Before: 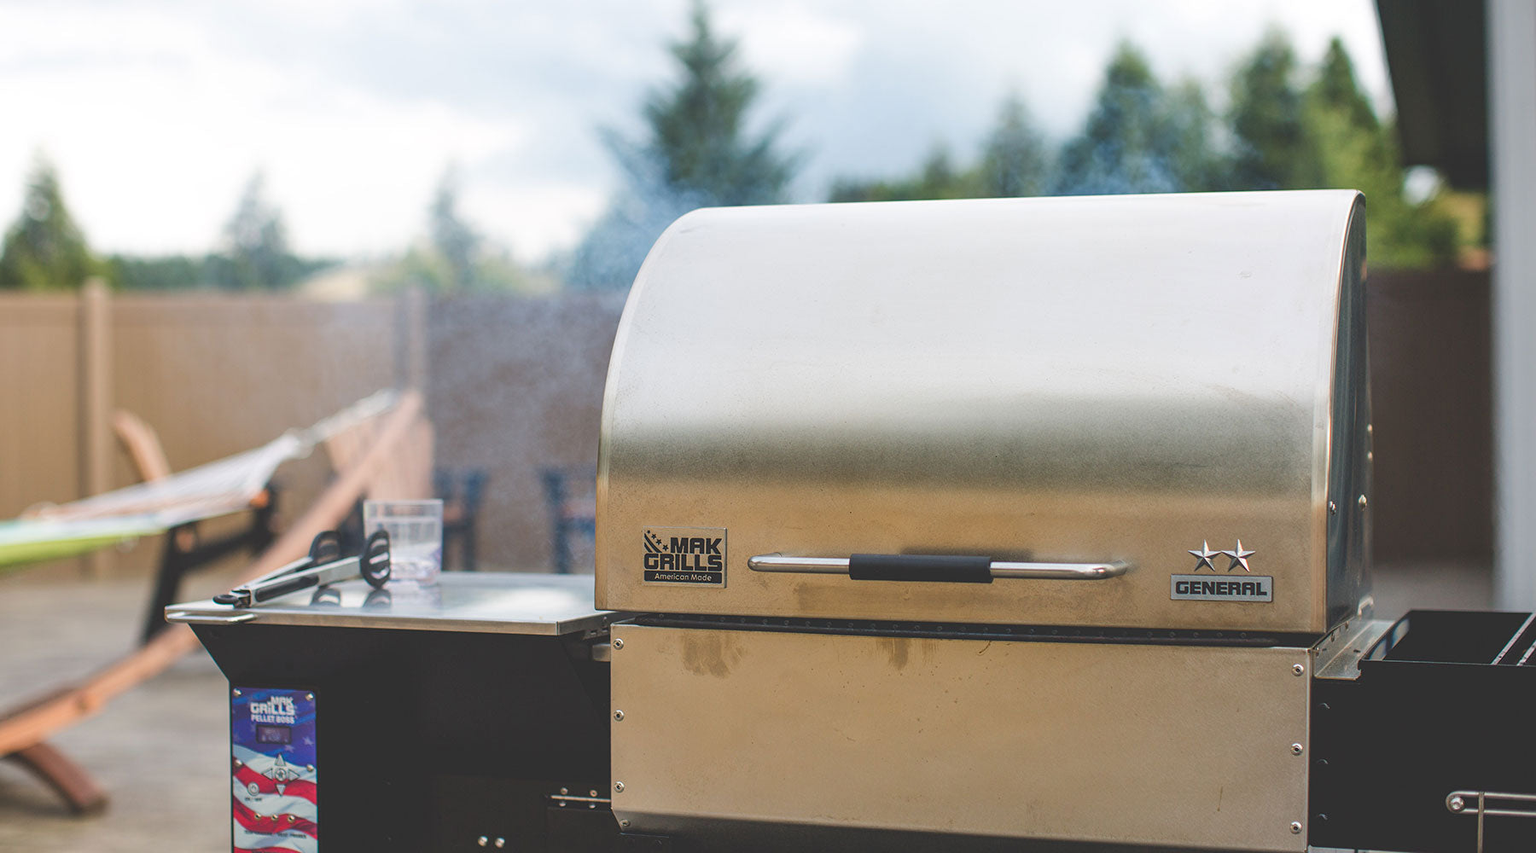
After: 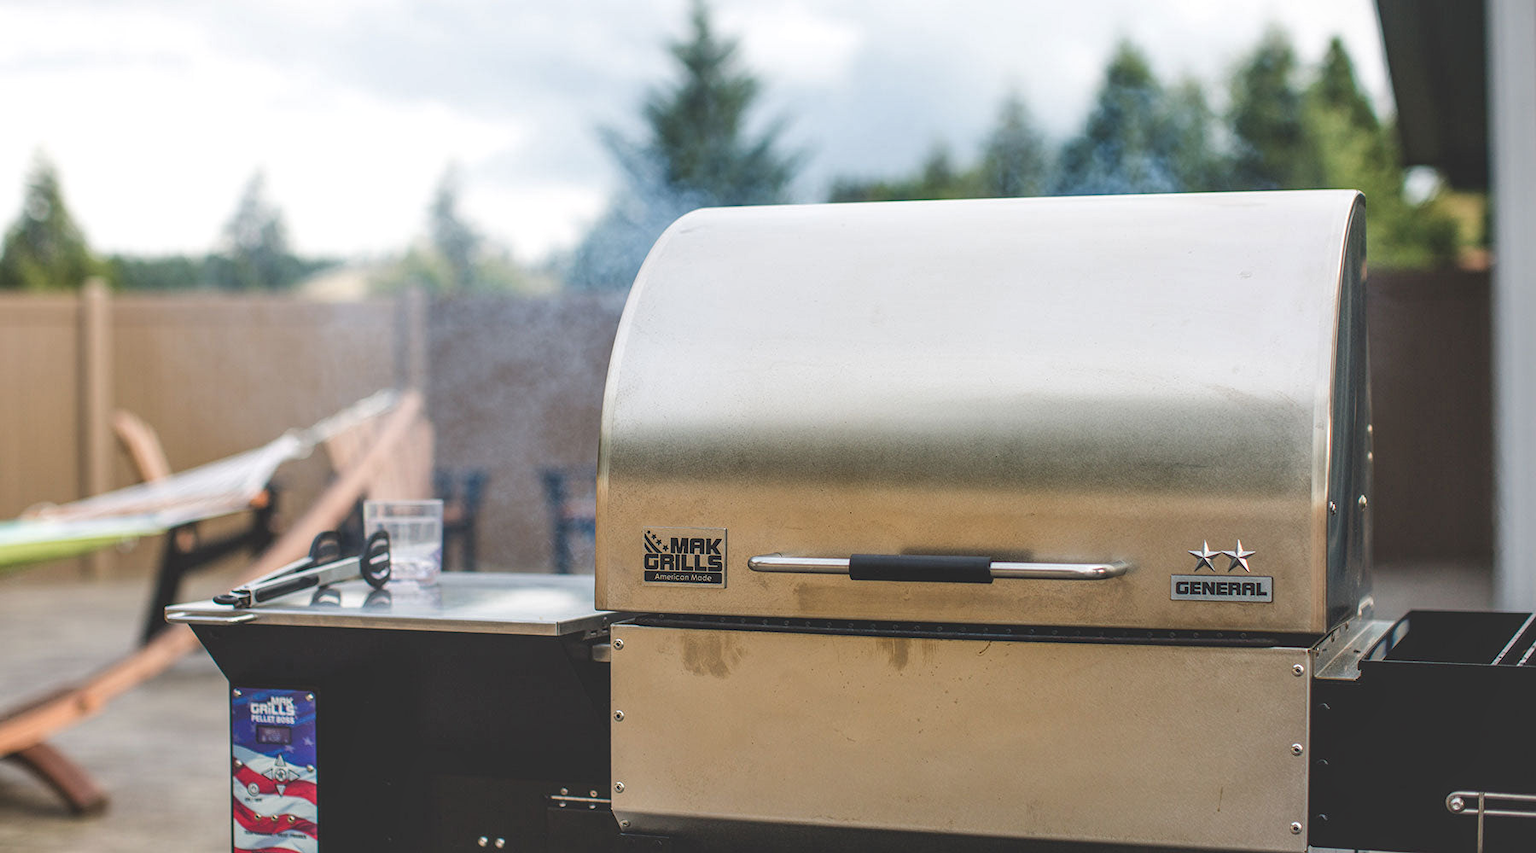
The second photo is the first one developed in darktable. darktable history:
contrast brightness saturation: saturation -0.05
local contrast: on, module defaults
